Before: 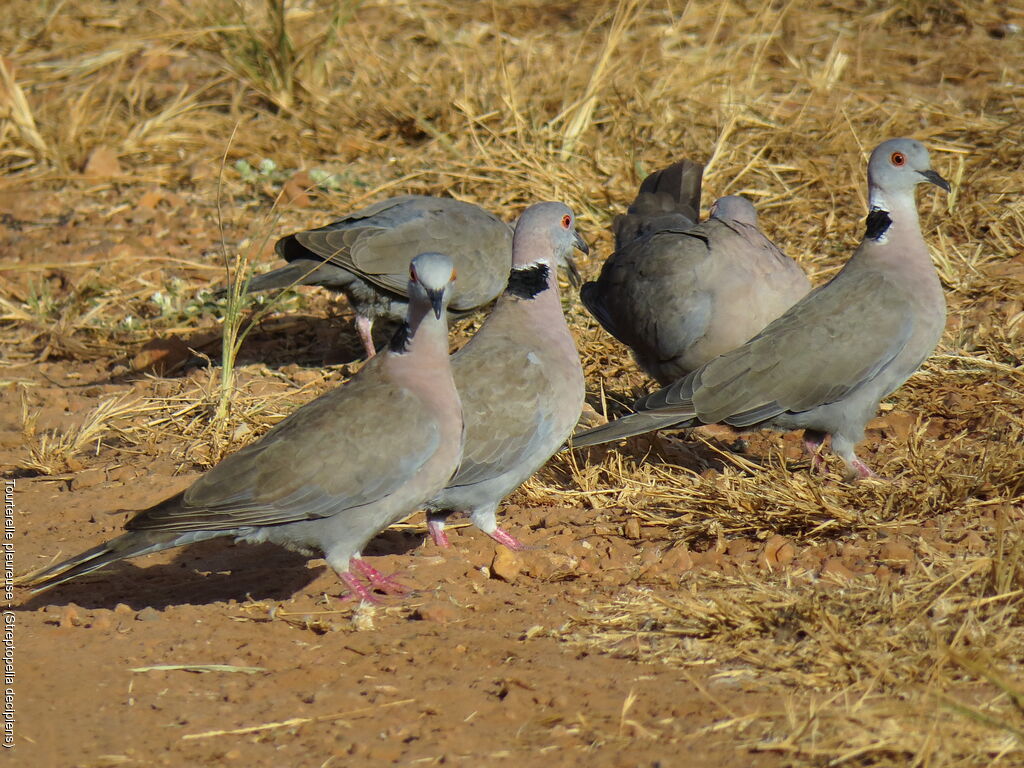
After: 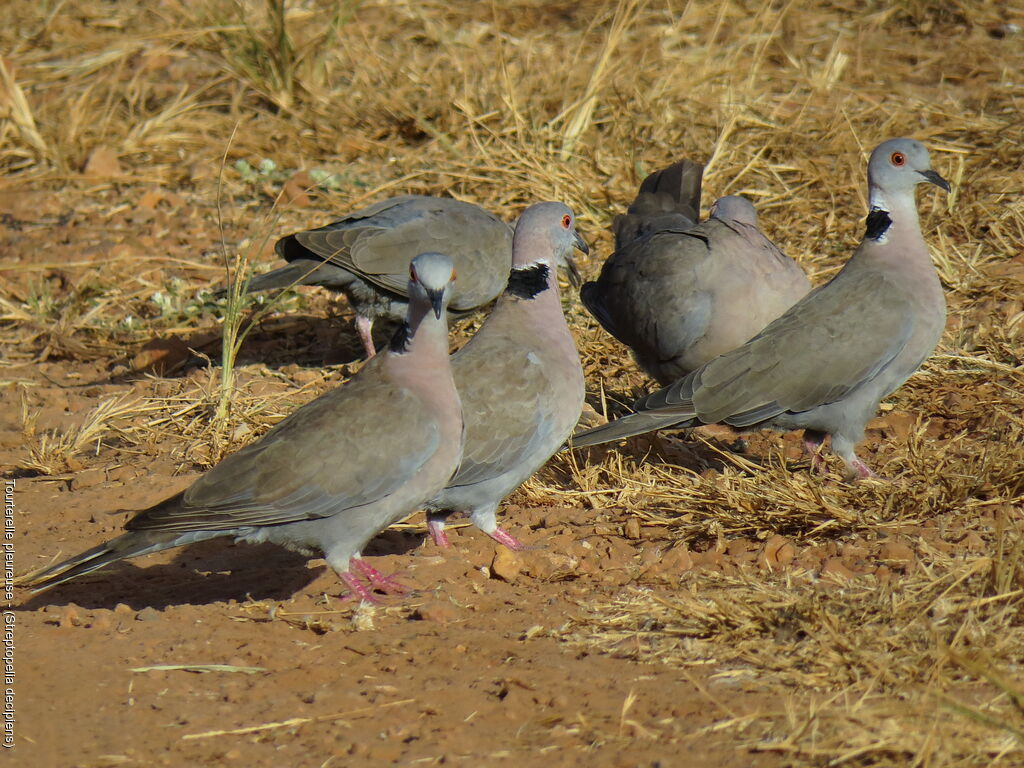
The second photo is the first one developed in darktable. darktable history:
exposure: exposure -0.147 EV, compensate highlight preservation false
